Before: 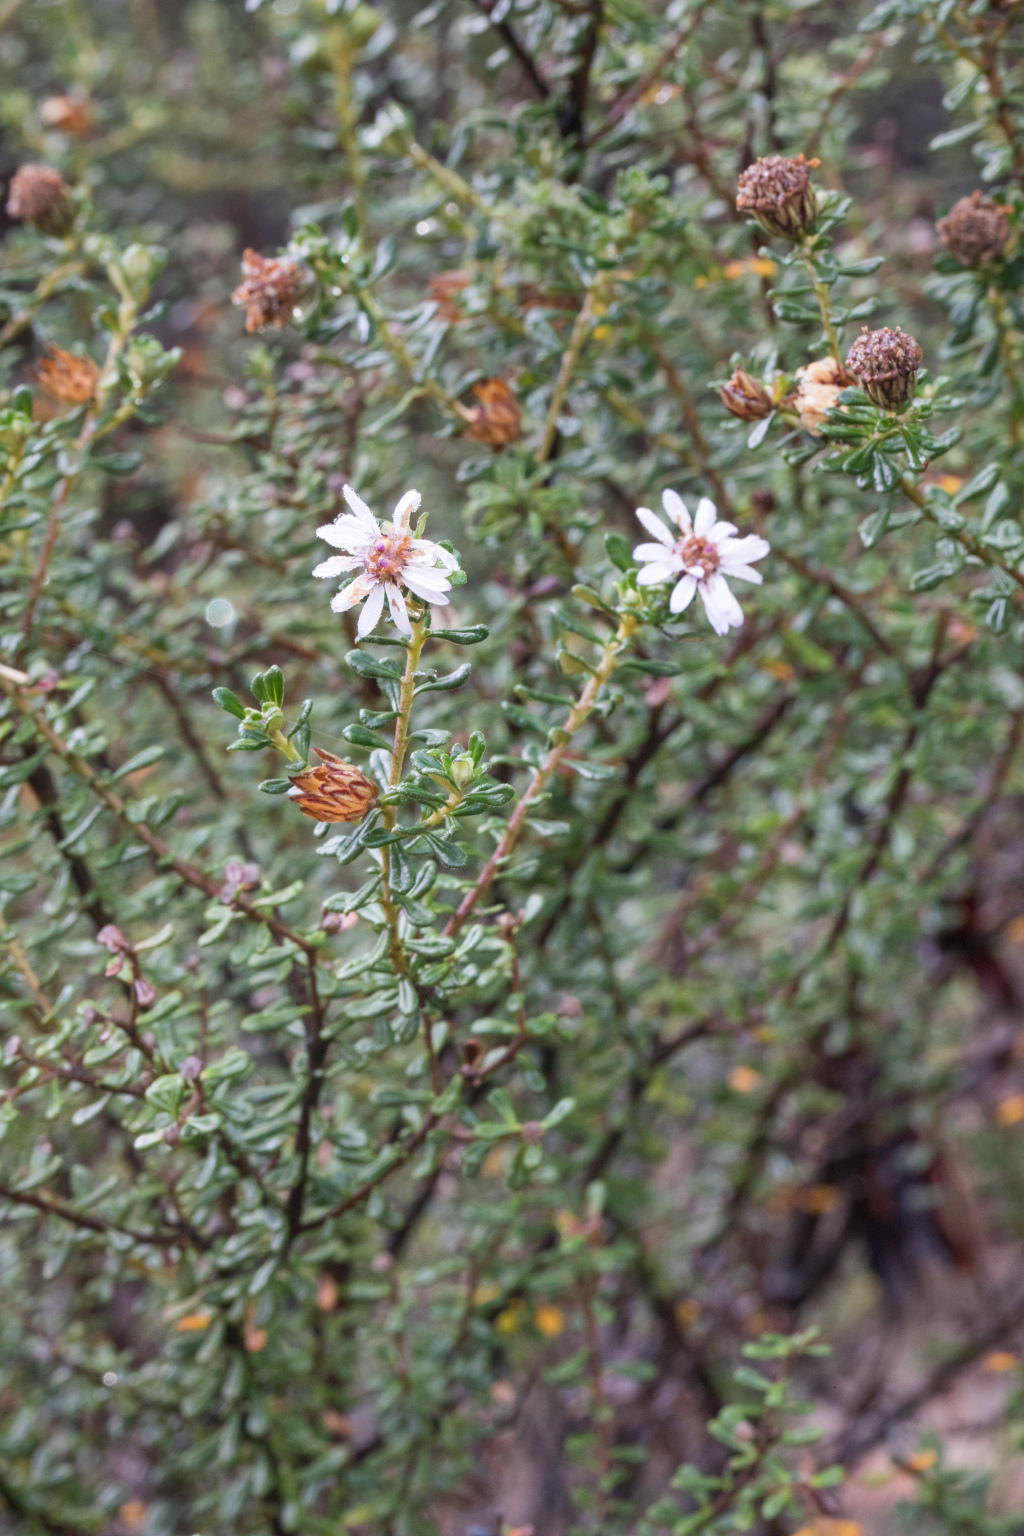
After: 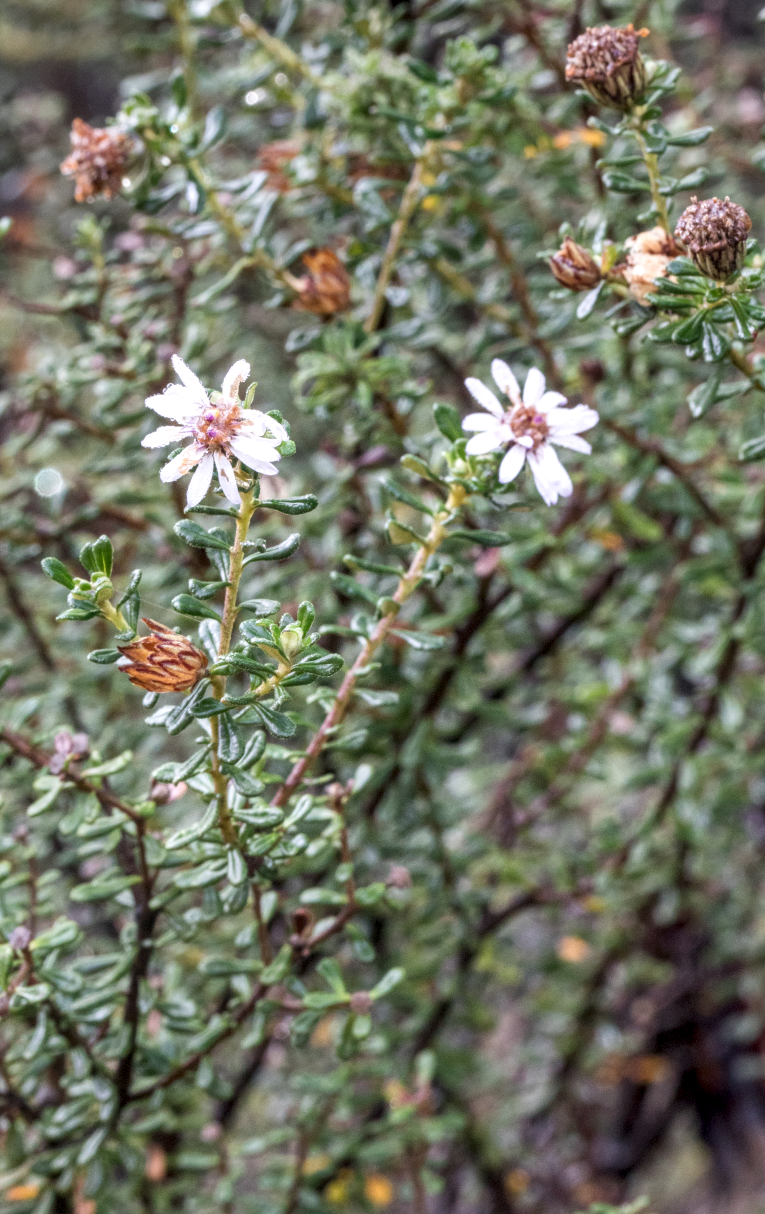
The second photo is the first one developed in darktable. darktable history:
local contrast: highlights 62%, detail 143%, midtone range 0.432
crop: left 16.702%, top 8.513%, right 8.534%, bottom 12.45%
